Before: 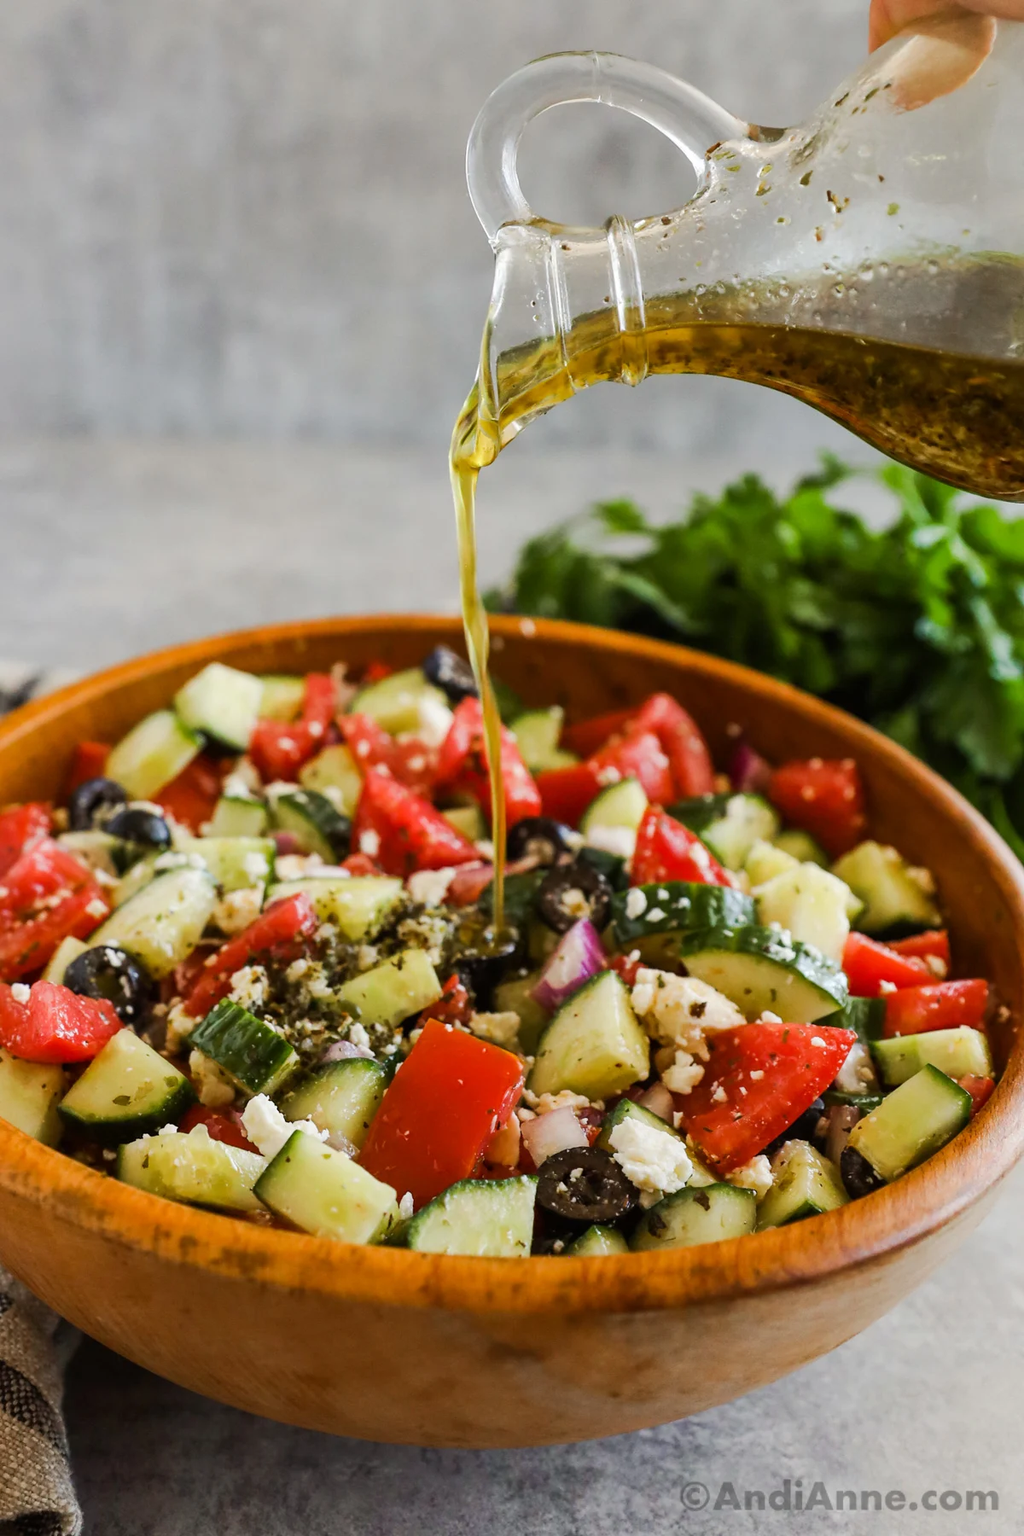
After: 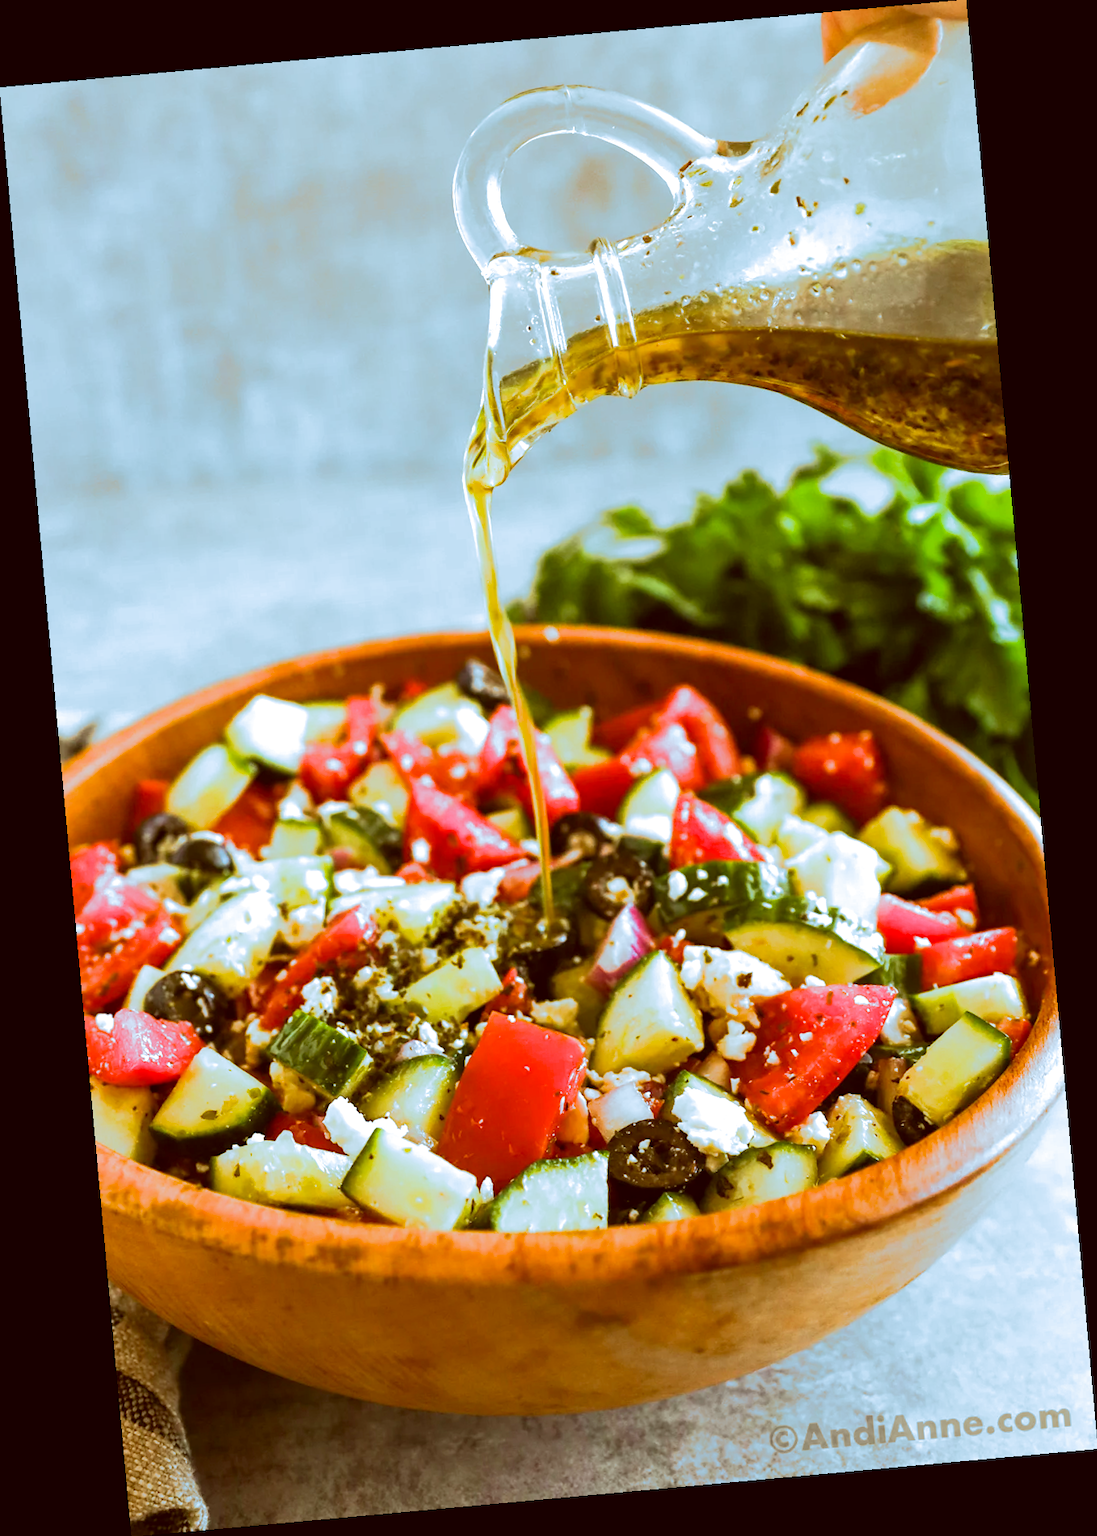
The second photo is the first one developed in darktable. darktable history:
split-toning: shadows › hue 351.18°, shadows › saturation 0.86, highlights › hue 218.82°, highlights › saturation 0.73, balance -19.167
exposure: exposure 0.74 EV, compensate highlight preservation false
rotate and perspective: rotation -5.2°, automatic cropping off
color correction: highlights a* -5.94, highlights b* 9.48, shadows a* 10.12, shadows b* 23.94
